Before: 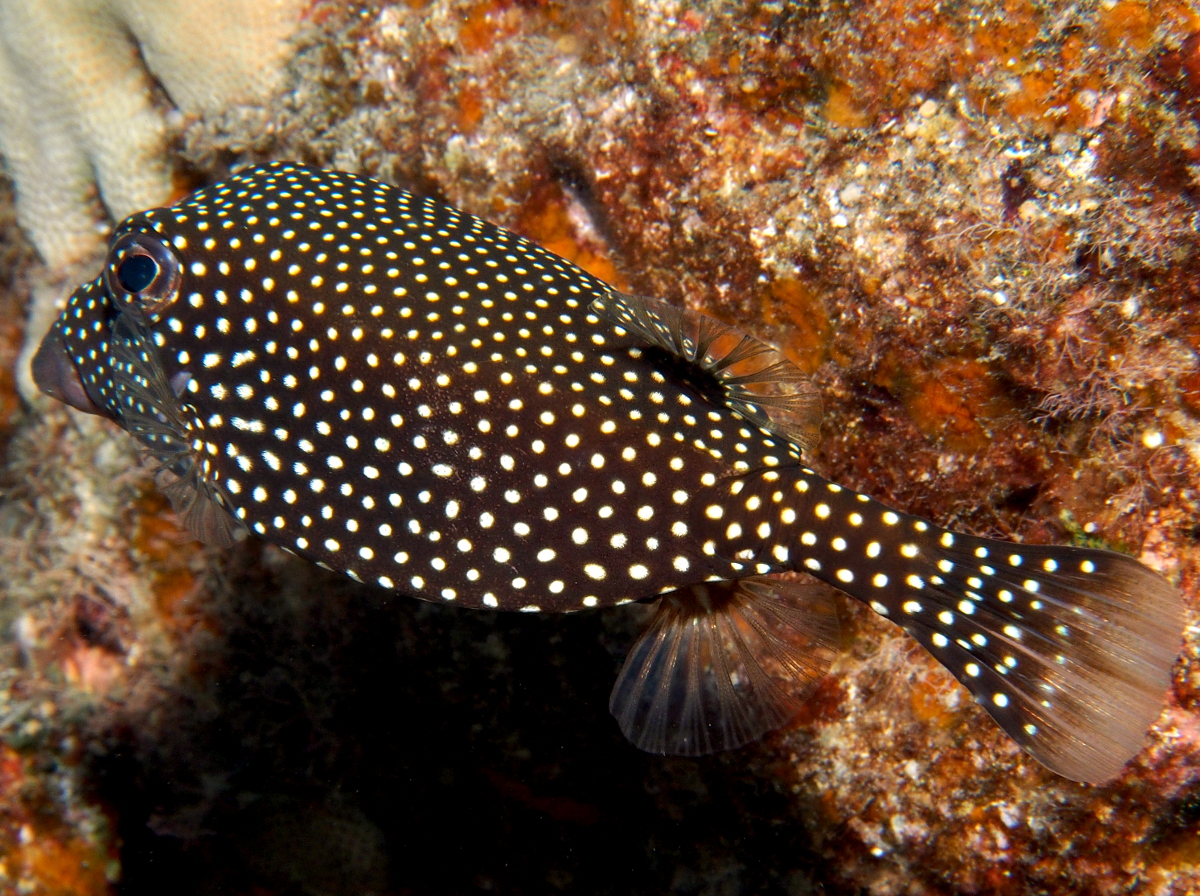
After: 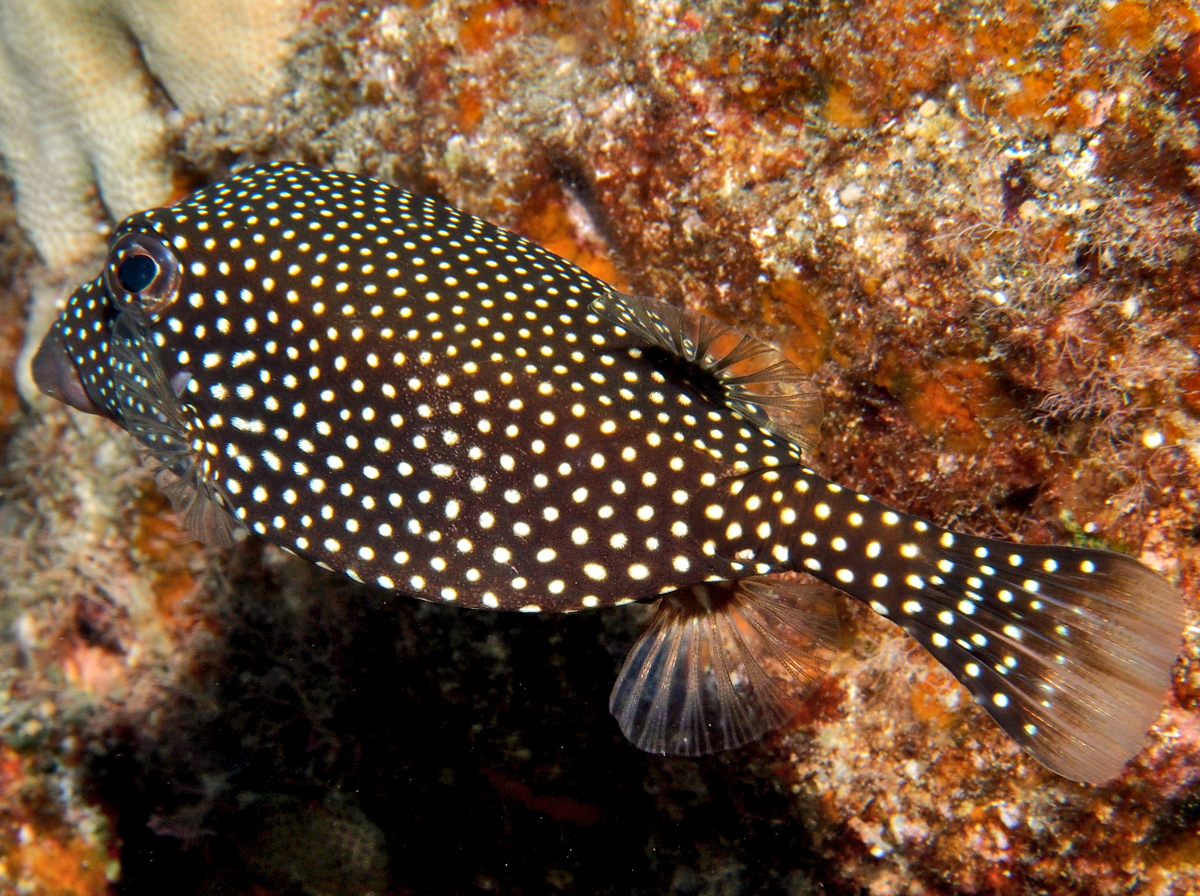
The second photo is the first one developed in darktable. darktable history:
shadows and highlights: shadows 61.27, highlights -60.29, soften with gaussian
